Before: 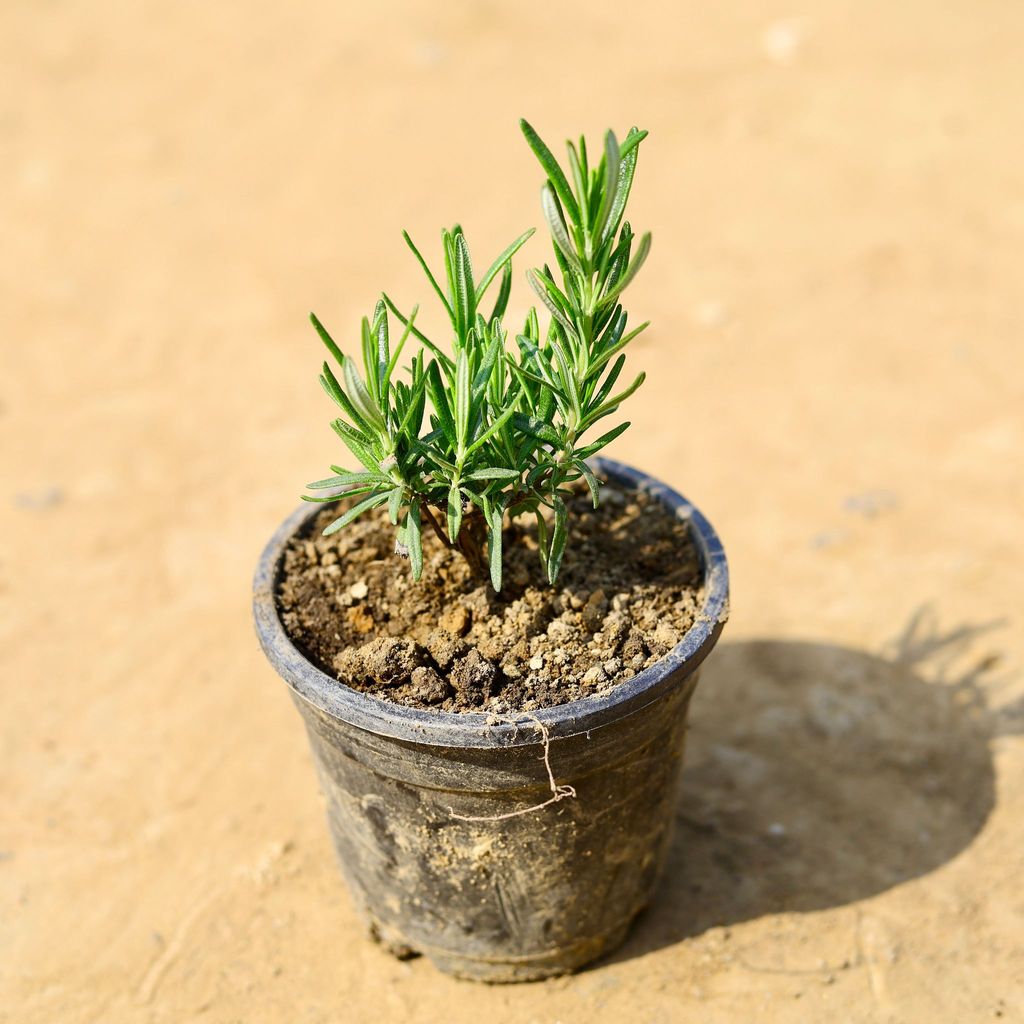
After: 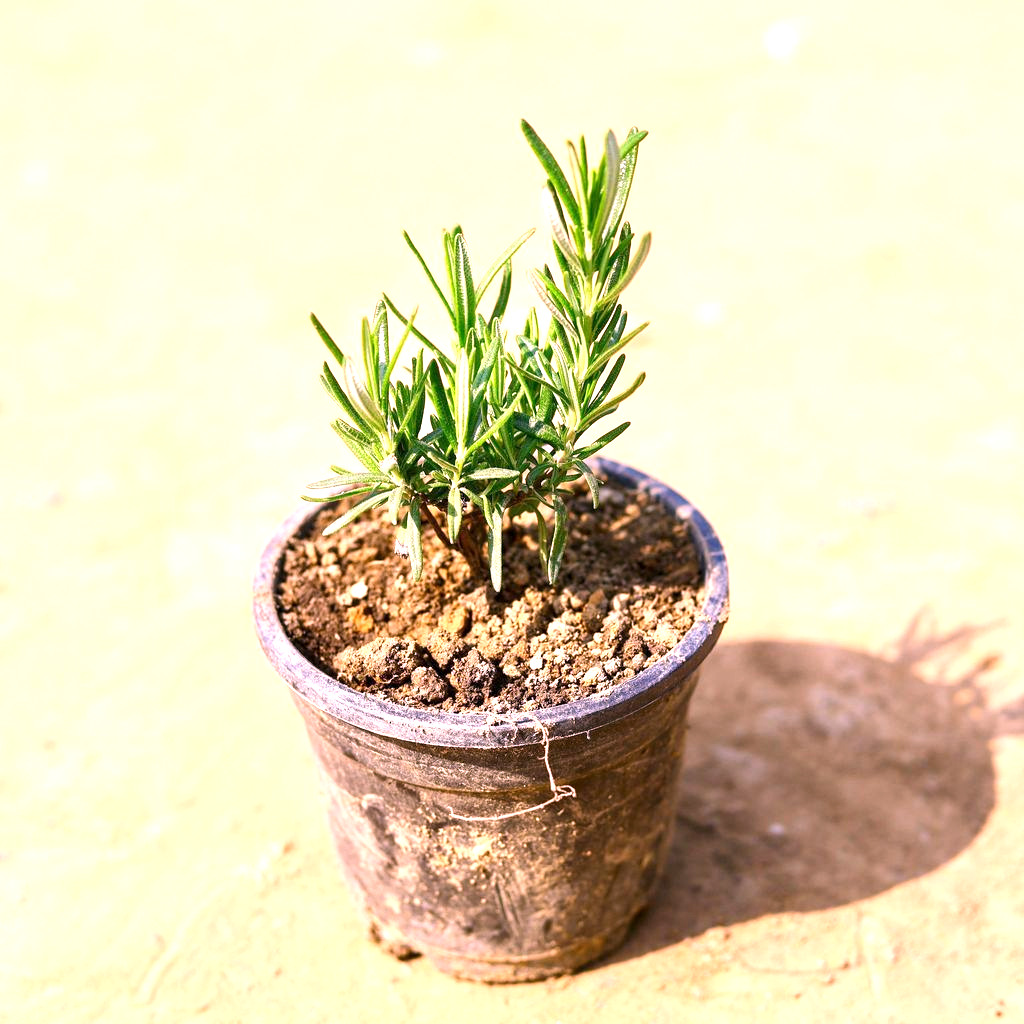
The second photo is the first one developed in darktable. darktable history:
exposure: black level correction 0, exposure 0.7 EV, compensate exposure bias true, compensate highlight preservation false
local contrast: highlights 100%, shadows 100%, detail 120%, midtone range 0.2
white balance: red 1.188, blue 1.11
